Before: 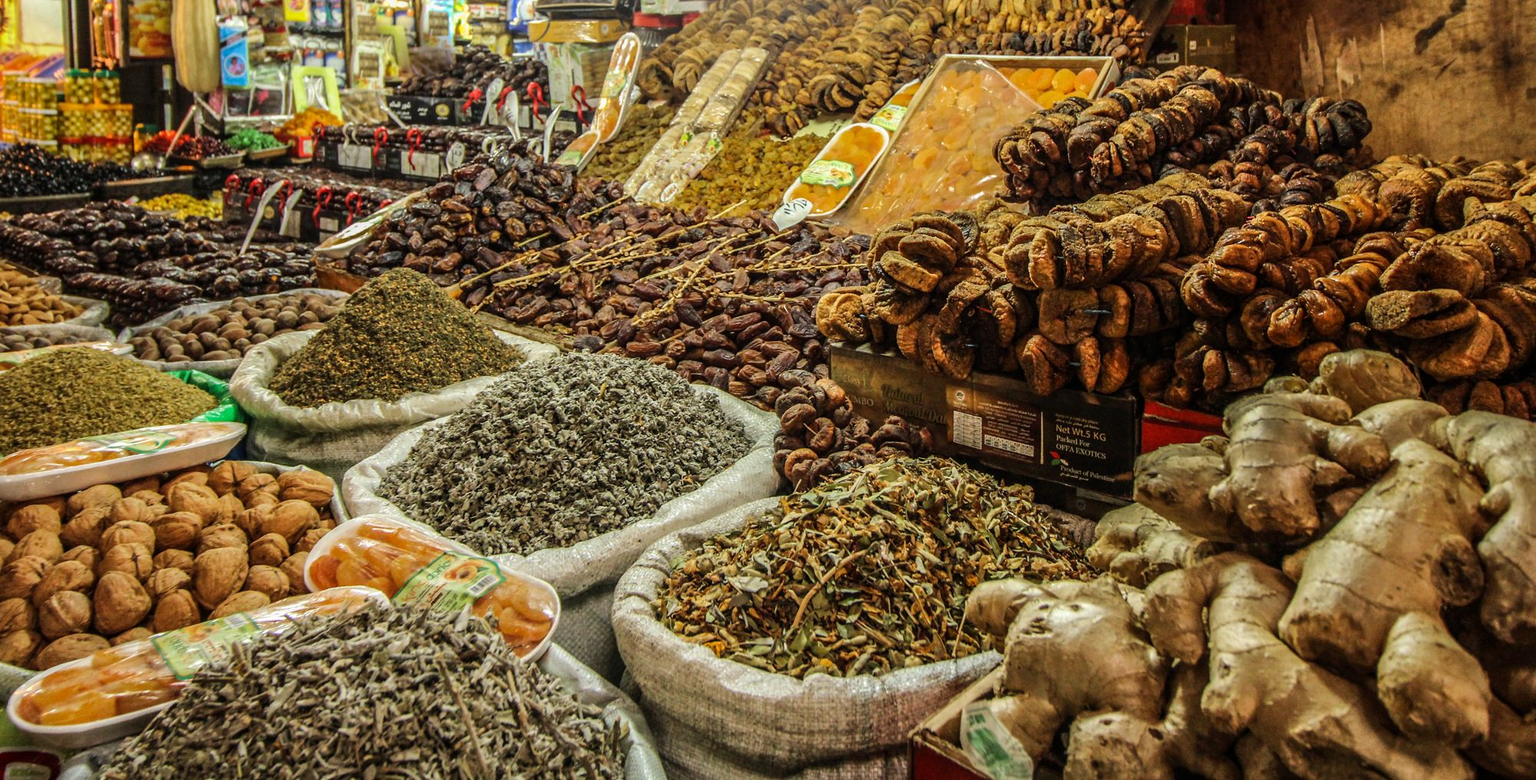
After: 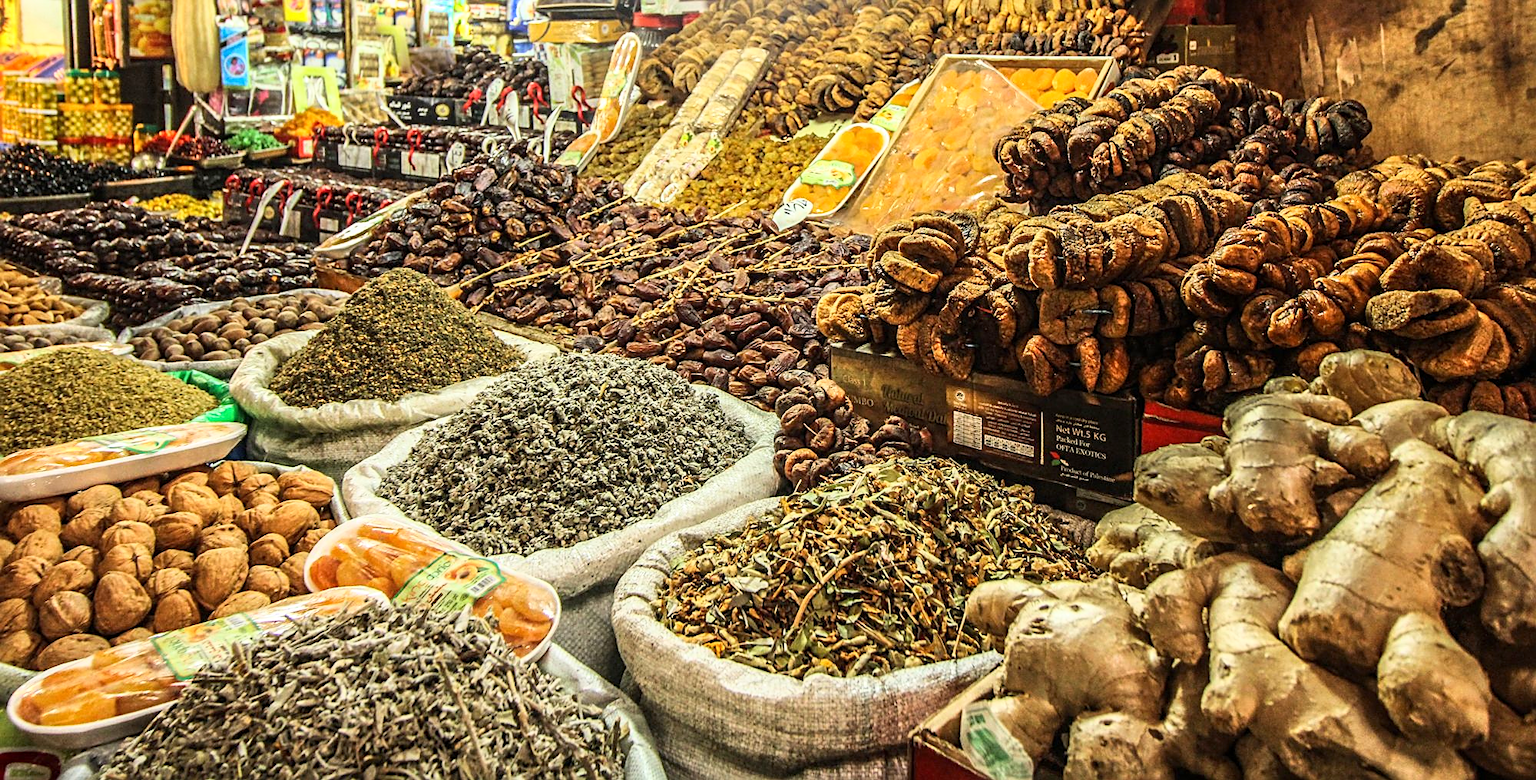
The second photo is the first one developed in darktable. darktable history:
sharpen: on, module defaults
base curve: curves: ch0 [(0, 0) (0.557, 0.834) (1, 1)]
